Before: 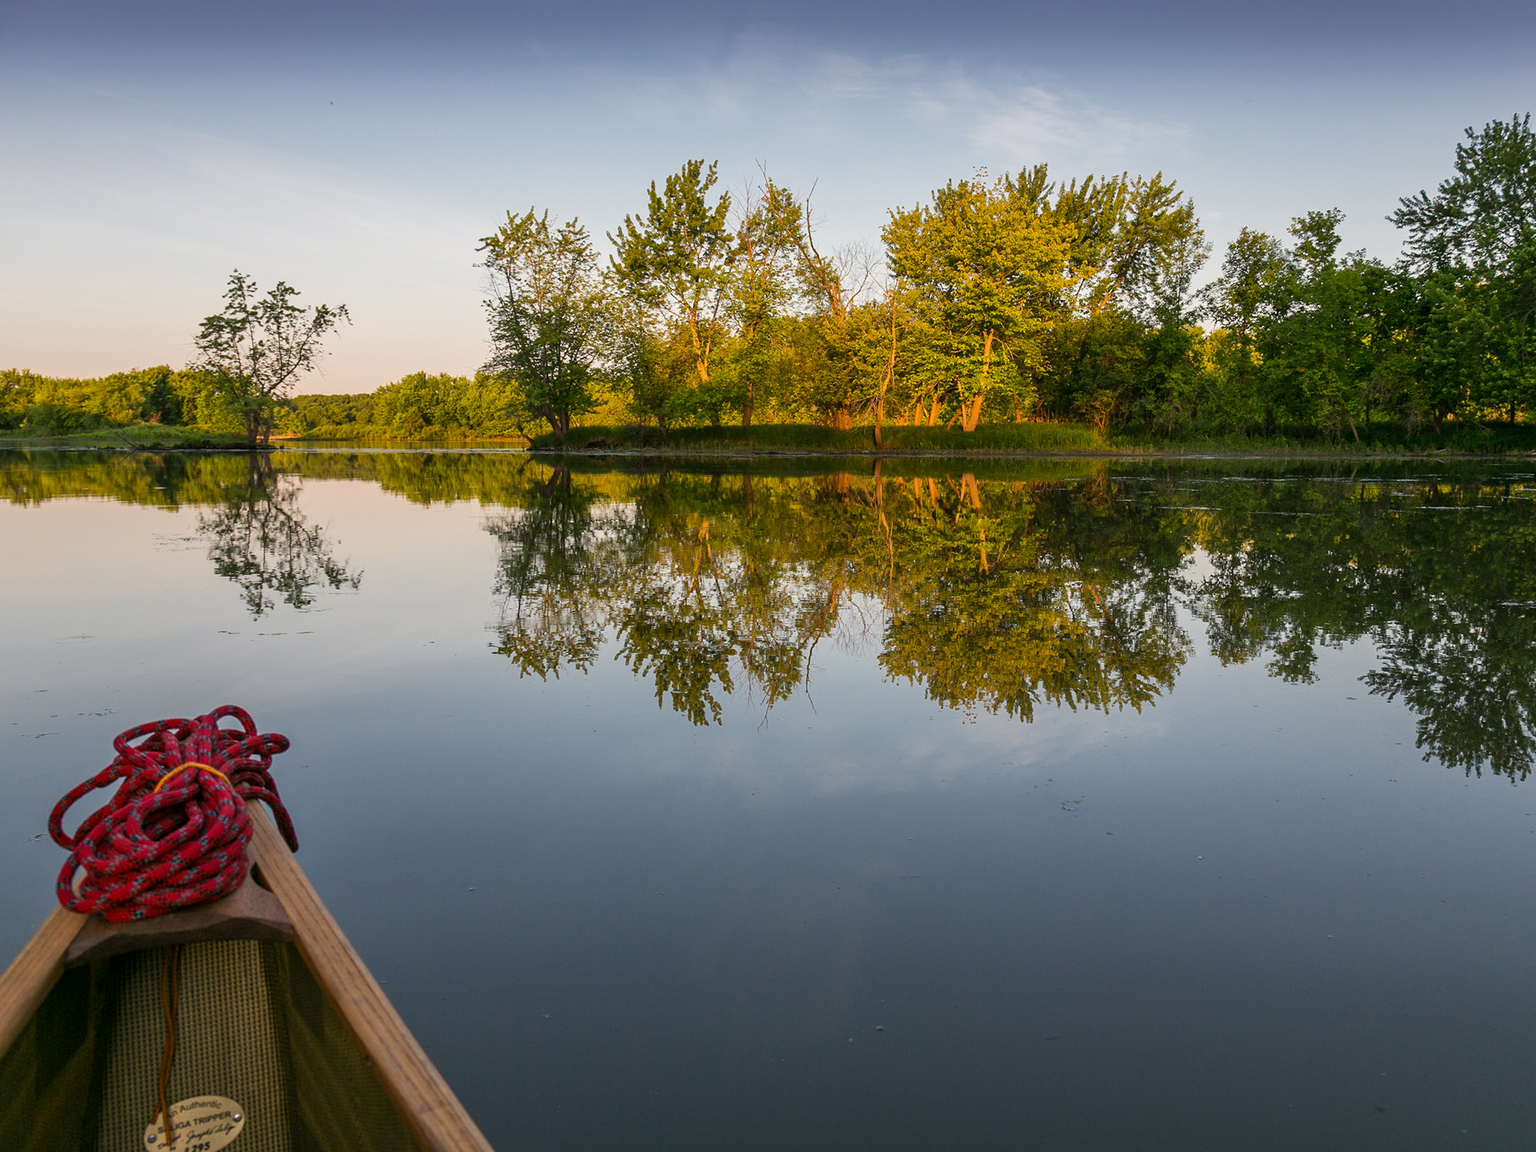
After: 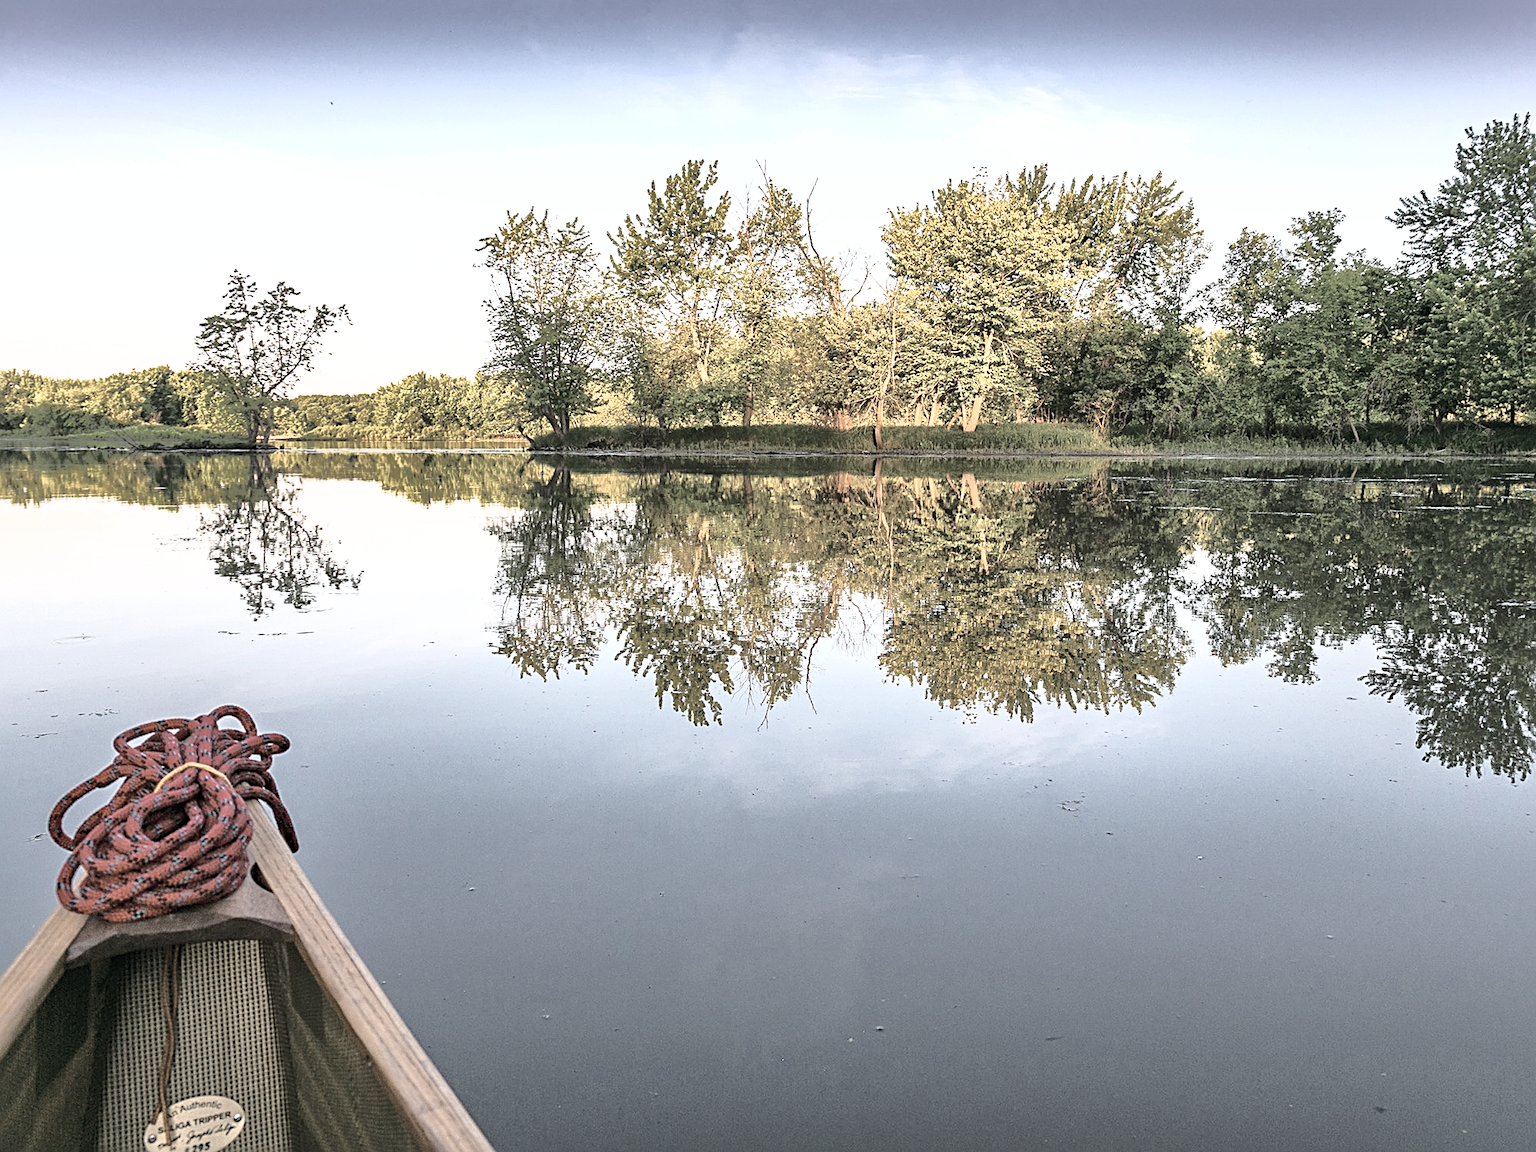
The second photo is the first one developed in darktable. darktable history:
shadows and highlights: highlights -60
haze removal: adaptive false
color zones: curves: ch1 [(0, 0.153) (0.143, 0.15) (0.286, 0.151) (0.429, 0.152) (0.571, 0.152) (0.714, 0.151) (0.857, 0.151) (1, 0.153)]
color calibration: illuminant as shot in camera, x 0.358, y 0.373, temperature 4628.91 K
base curve: curves: ch0 [(0, 0) (0.032, 0.037) (0.105, 0.228) (0.435, 0.76) (0.856, 0.983) (1, 1)]
exposure: black level correction 0, exposure 1 EV, compensate exposure bias true, compensate highlight preservation false
sharpen: radius 2.531, amount 0.628
rgb levels: preserve colors max RGB
